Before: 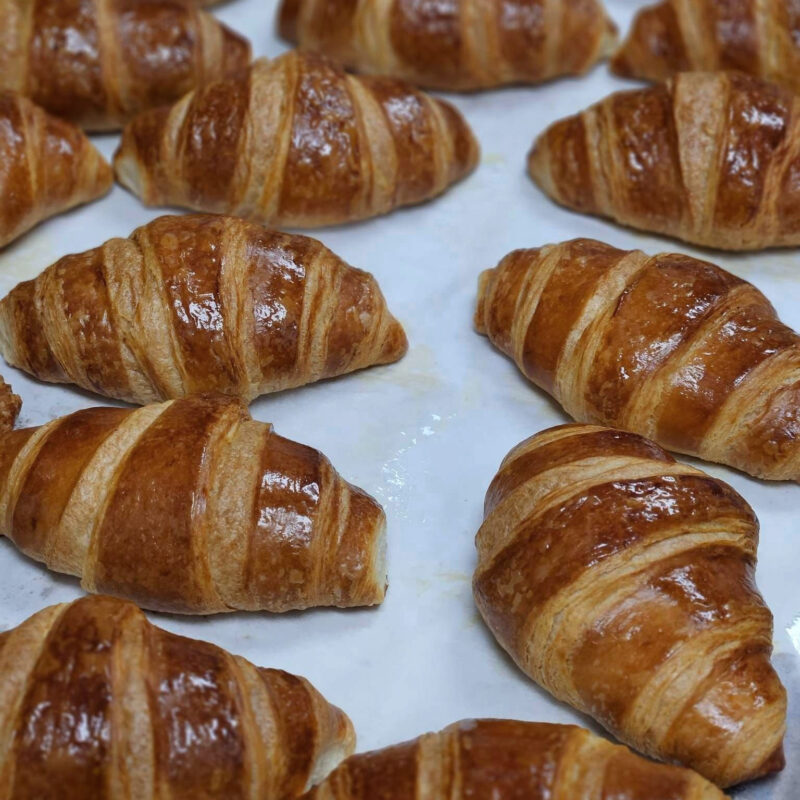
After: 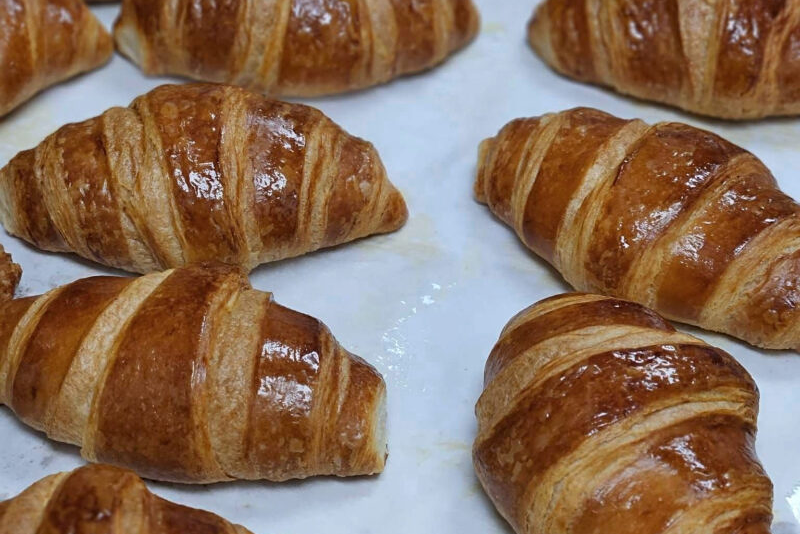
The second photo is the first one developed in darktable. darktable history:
crop: top 16.484%, bottom 16.693%
sharpen: amount 0.214
